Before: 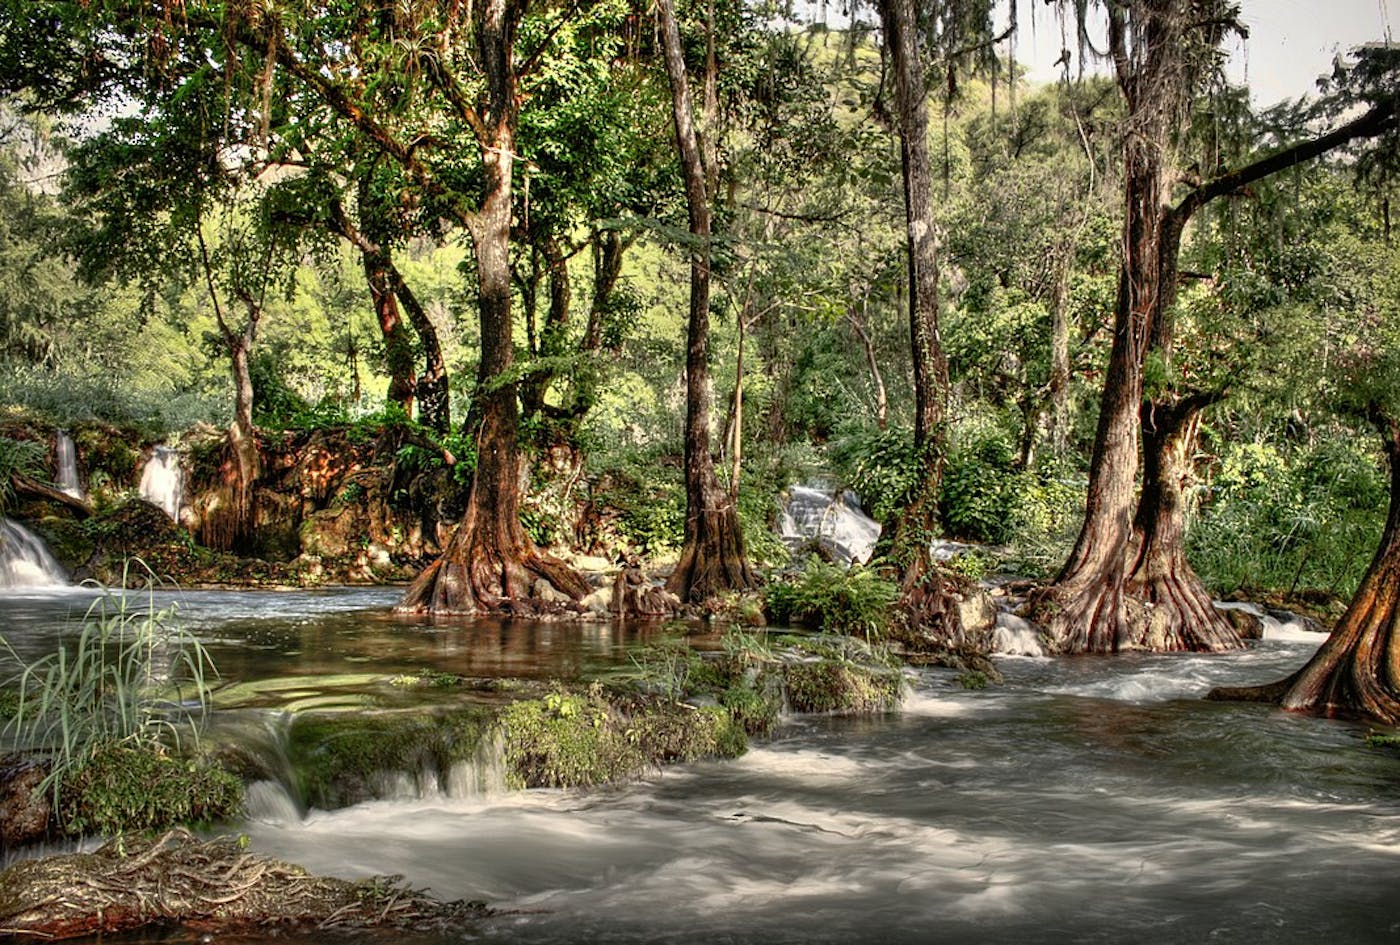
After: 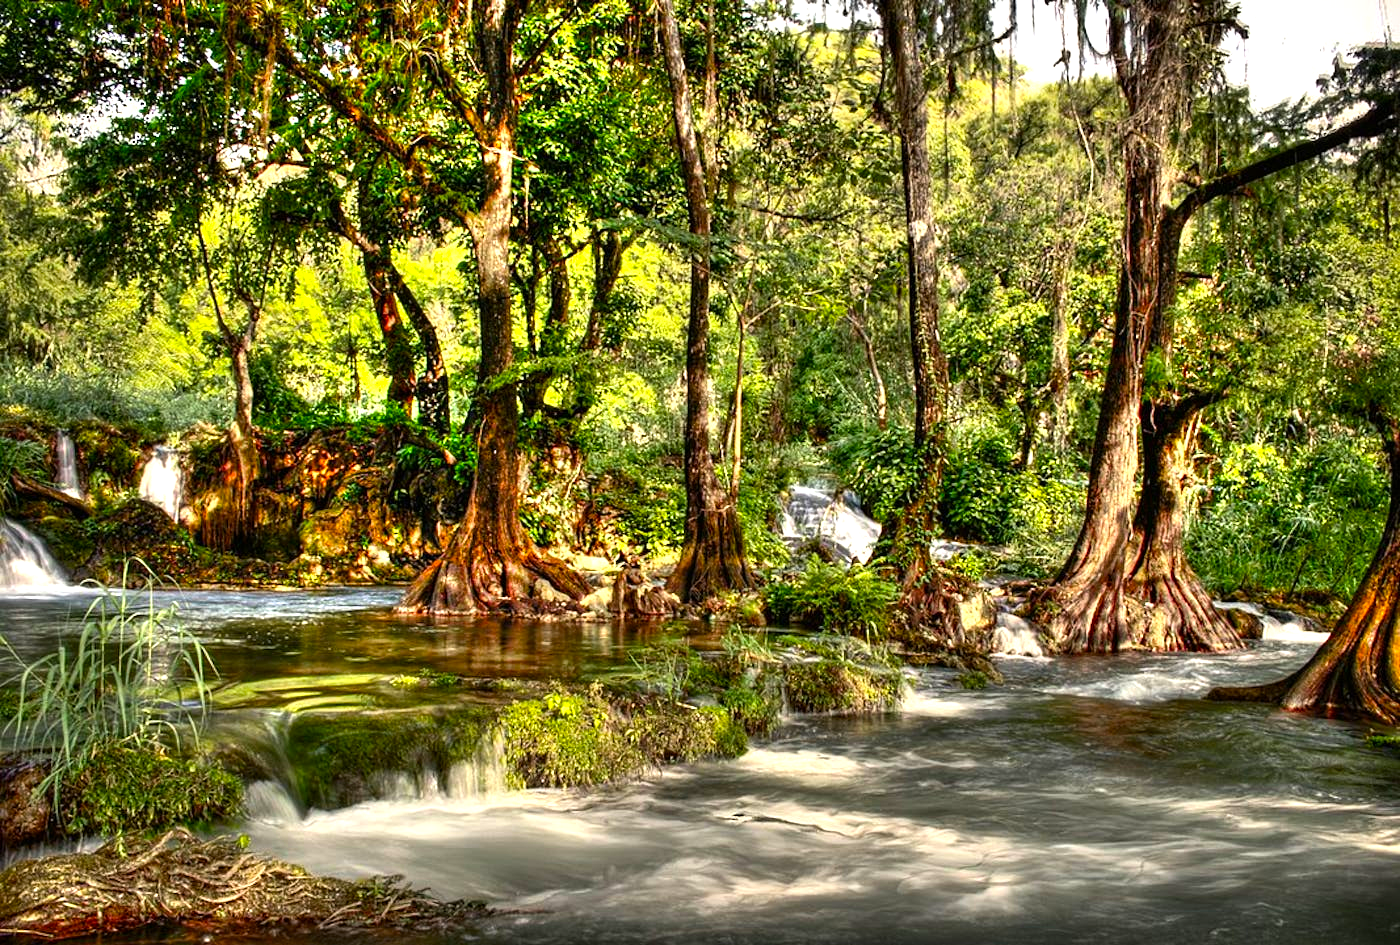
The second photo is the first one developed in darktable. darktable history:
color balance rgb: shadows lift › luminance -19.995%, perceptual saturation grading › global saturation 25.918%, perceptual brilliance grading › global brilliance 17.592%, global vibrance 20%
contrast brightness saturation: contrast 0.084, saturation 0.202
